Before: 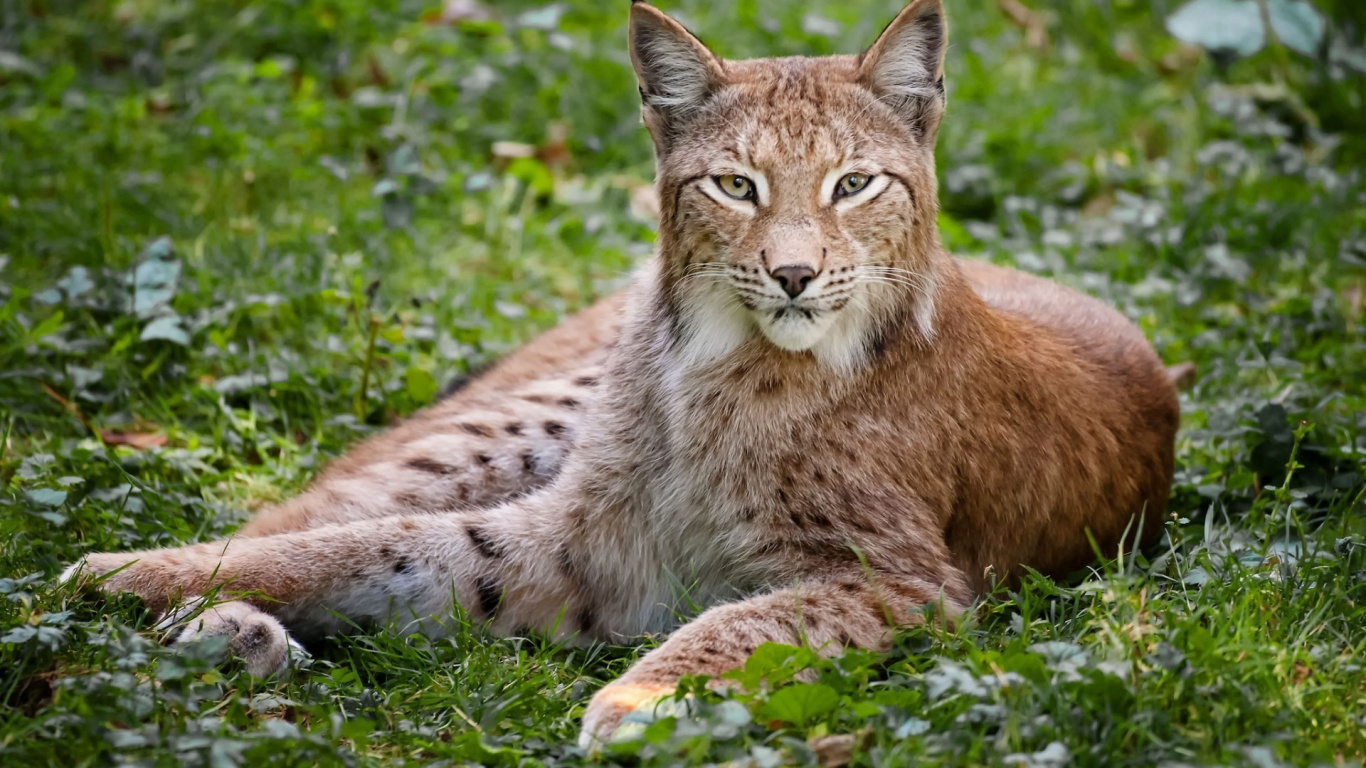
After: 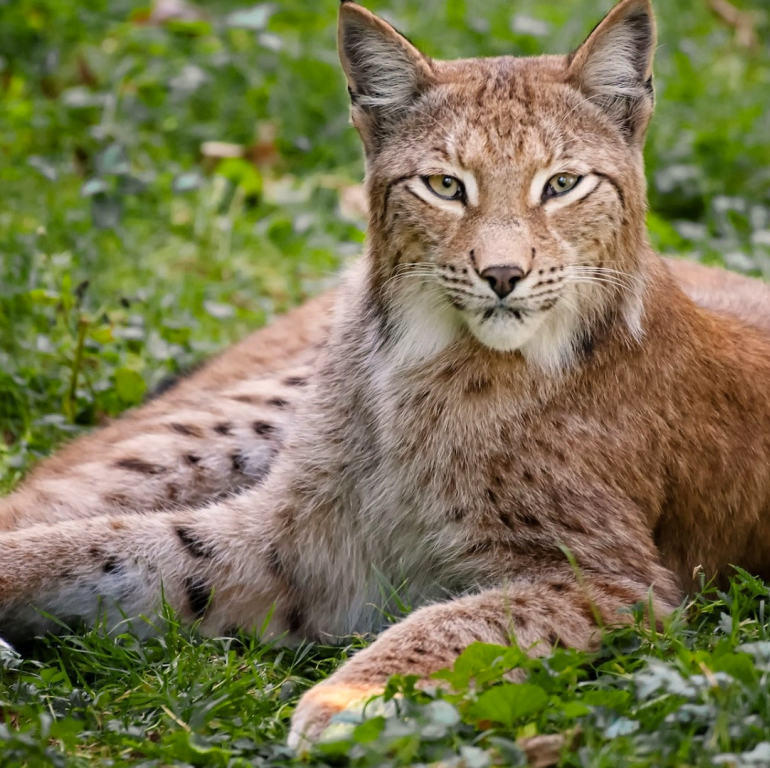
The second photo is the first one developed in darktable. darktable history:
crop: left 21.358%, right 22.267%
color balance rgb: highlights gain › chroma 1.351%, highlights gain › hue 55.05°, shadows fall-off 102.567%, perceptual saturation grading › global saturation 0.675%, mask middle-gray fulcrum 23.145%, global vibrance 9.159%
